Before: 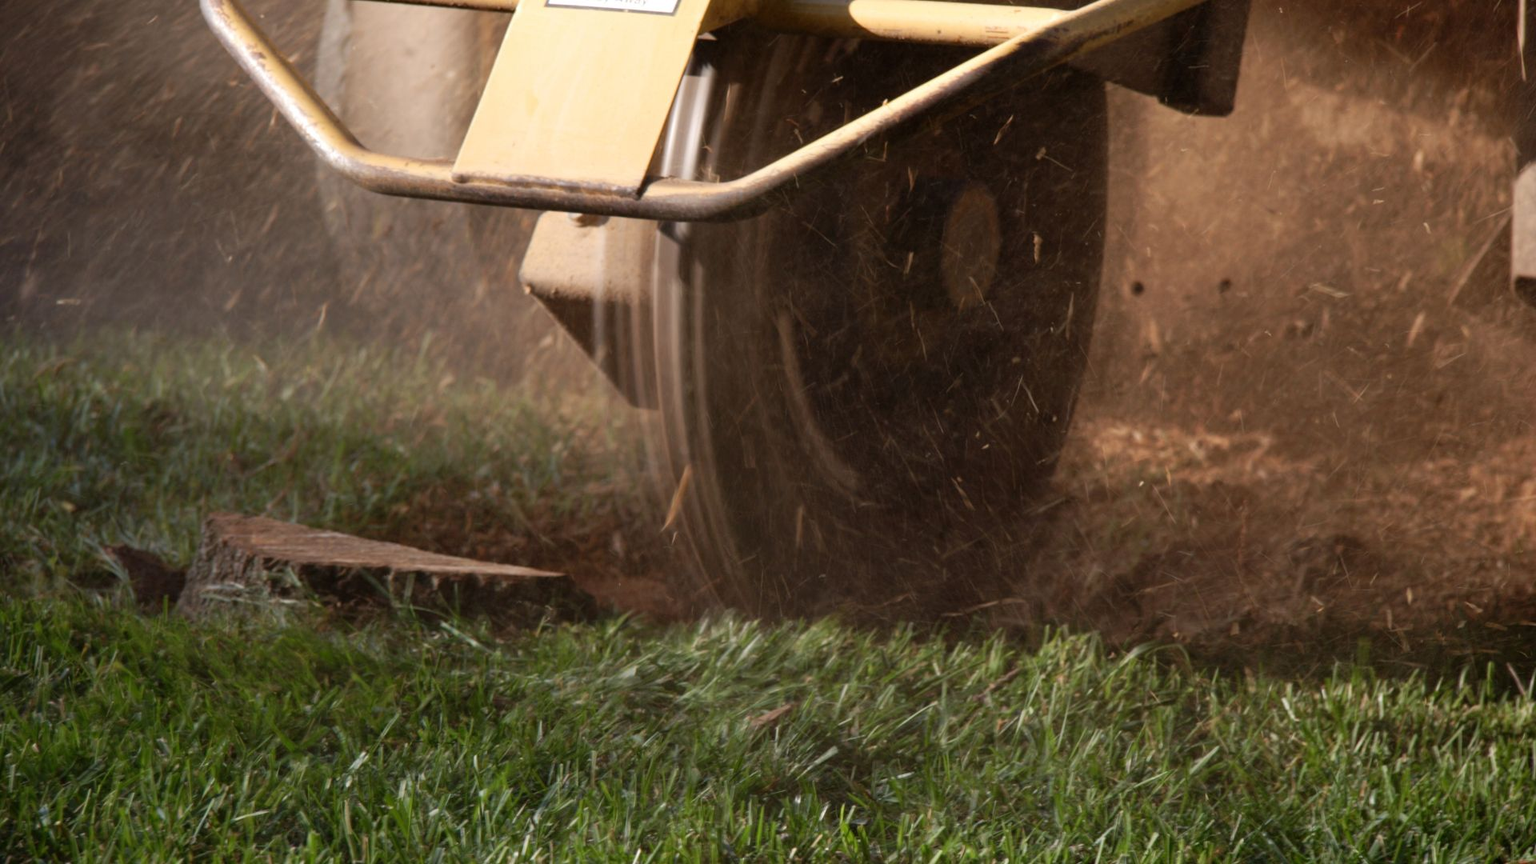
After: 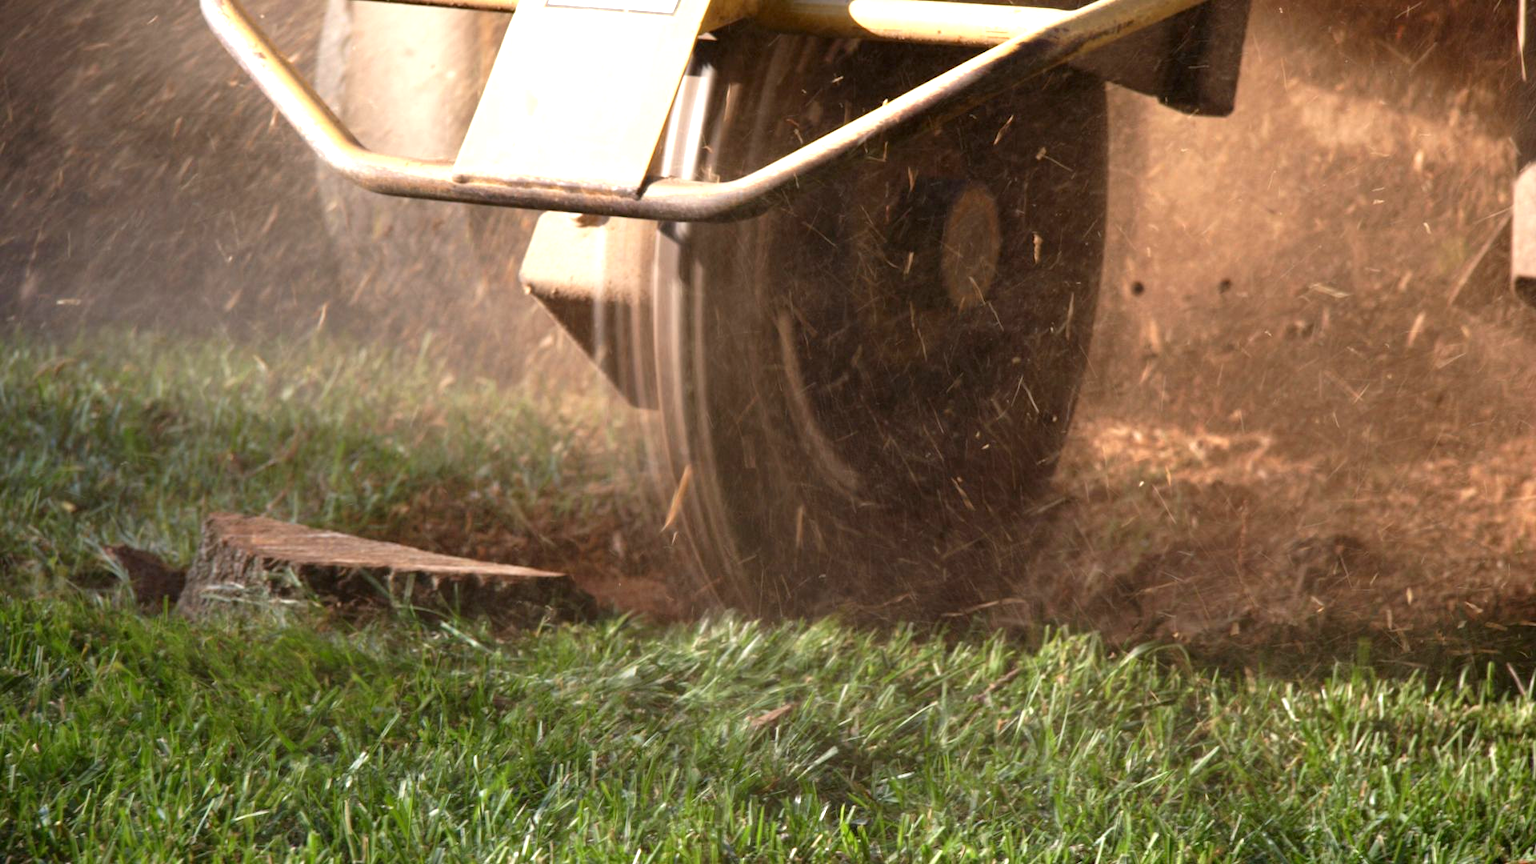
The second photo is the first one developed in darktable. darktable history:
exposure: black level correction 0.001, exposure 1.05 EV, compensate exposure bias true, compensate highlight preservation false
tone equalizer: on, module defaults
